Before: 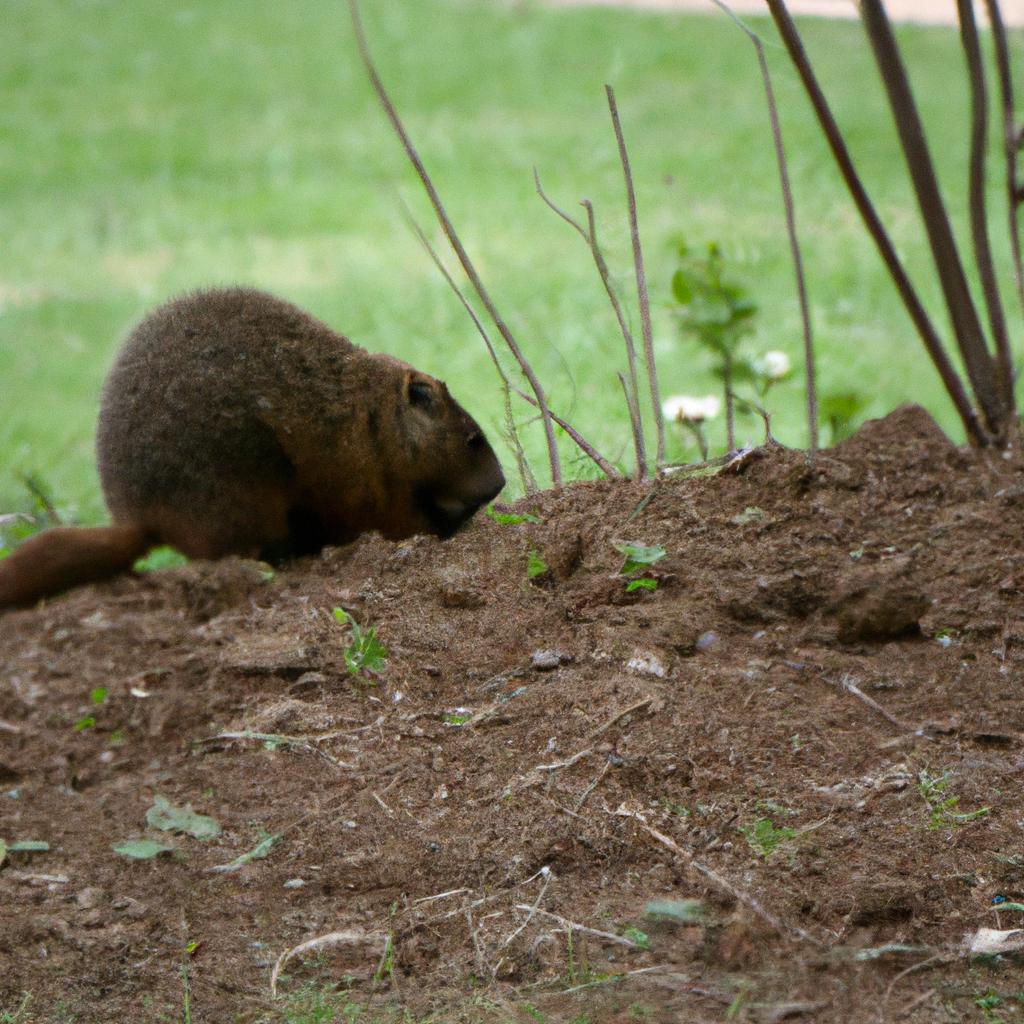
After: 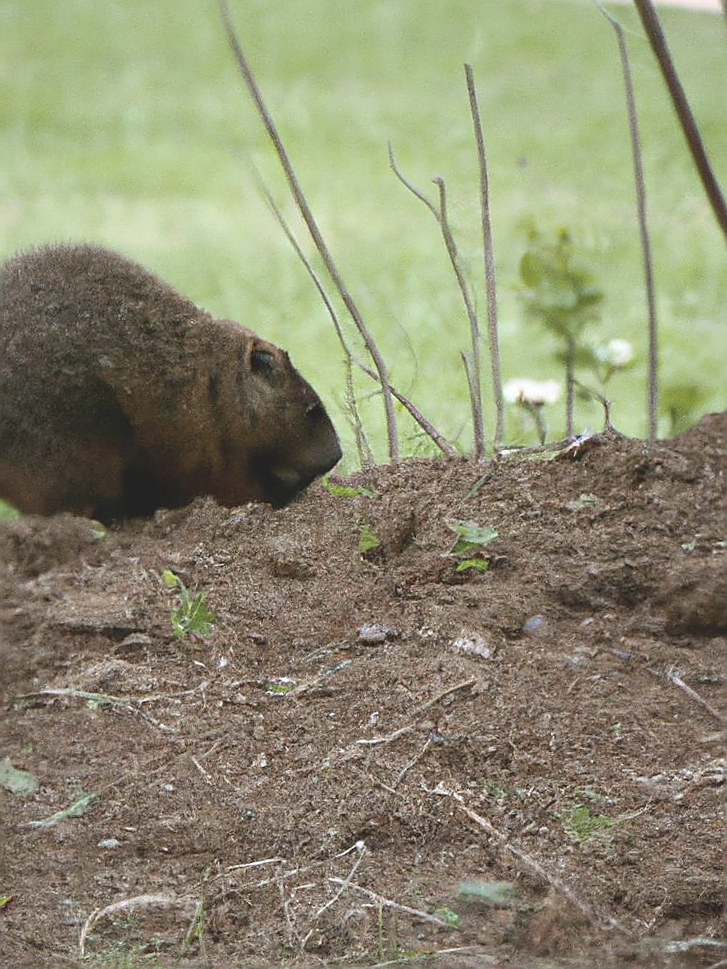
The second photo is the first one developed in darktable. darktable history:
crop and rotate: angle -3.27°, left 14.277%, top 0.028%, right 10.766%, bottom 0.028%
color zones: curves: ch0 [(0.254, 0.492) (0.724, 0.62)]; ch1 [(0.25, 0.528) (0.719, 0.796)]; ch2 [(0, 0.472) (0.25, 0.5) (0.73, 0.184)]
sharpen: radius 1.4, amount 1.25, threshold 0.7
contrast brightness saturation: contrast -0.26, saturation -0.43
exposure: exposure 0.6 EV, compensate highlight preservation false
